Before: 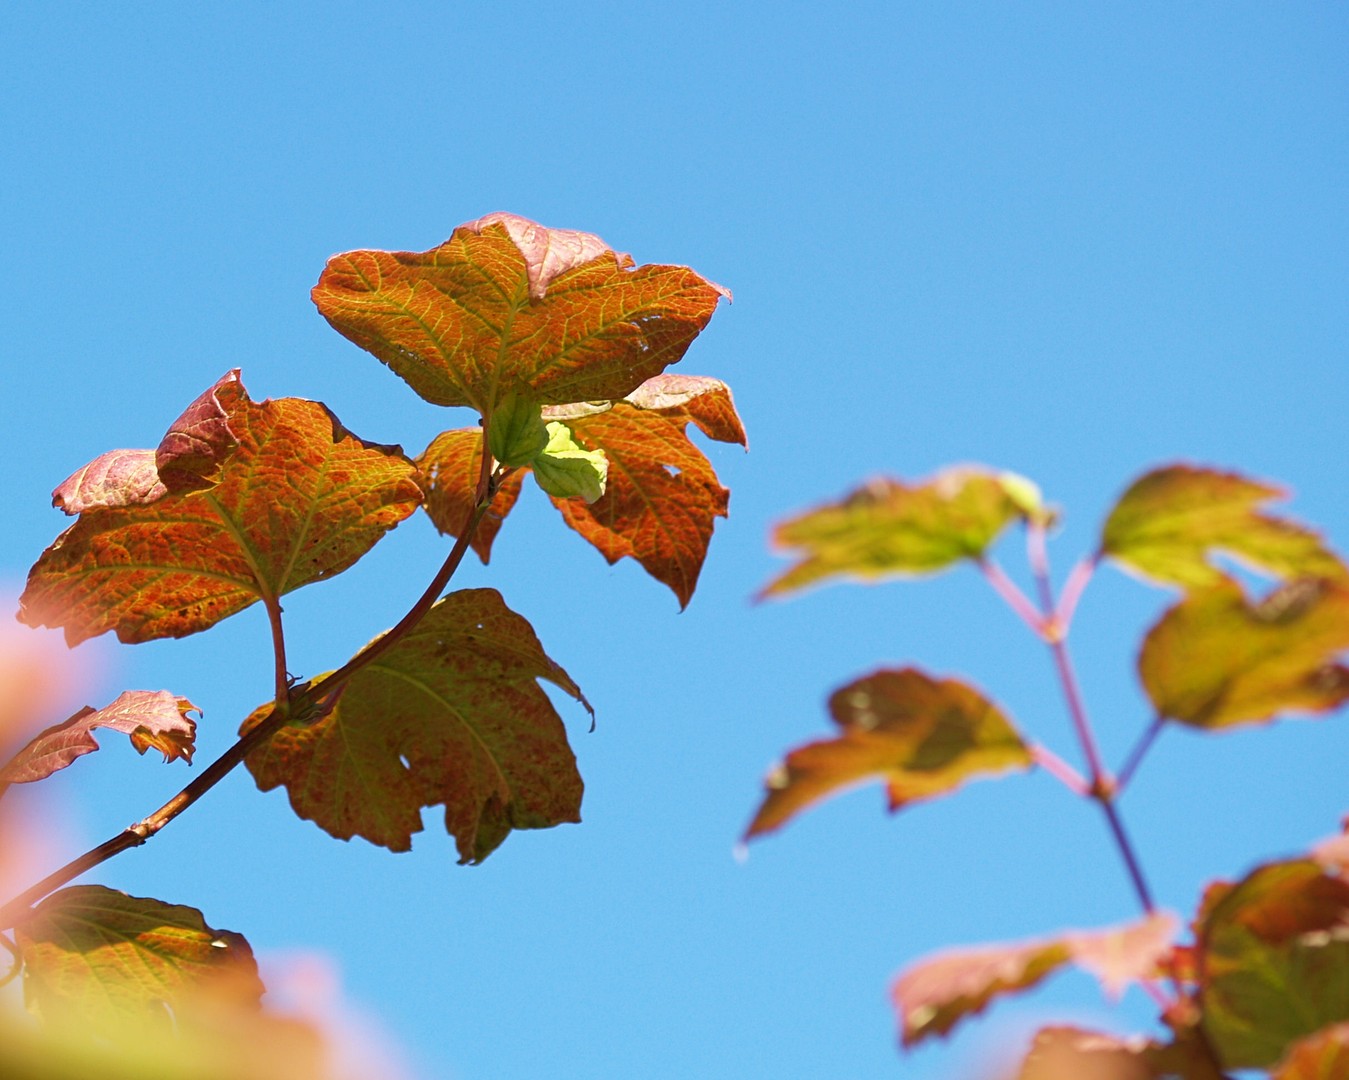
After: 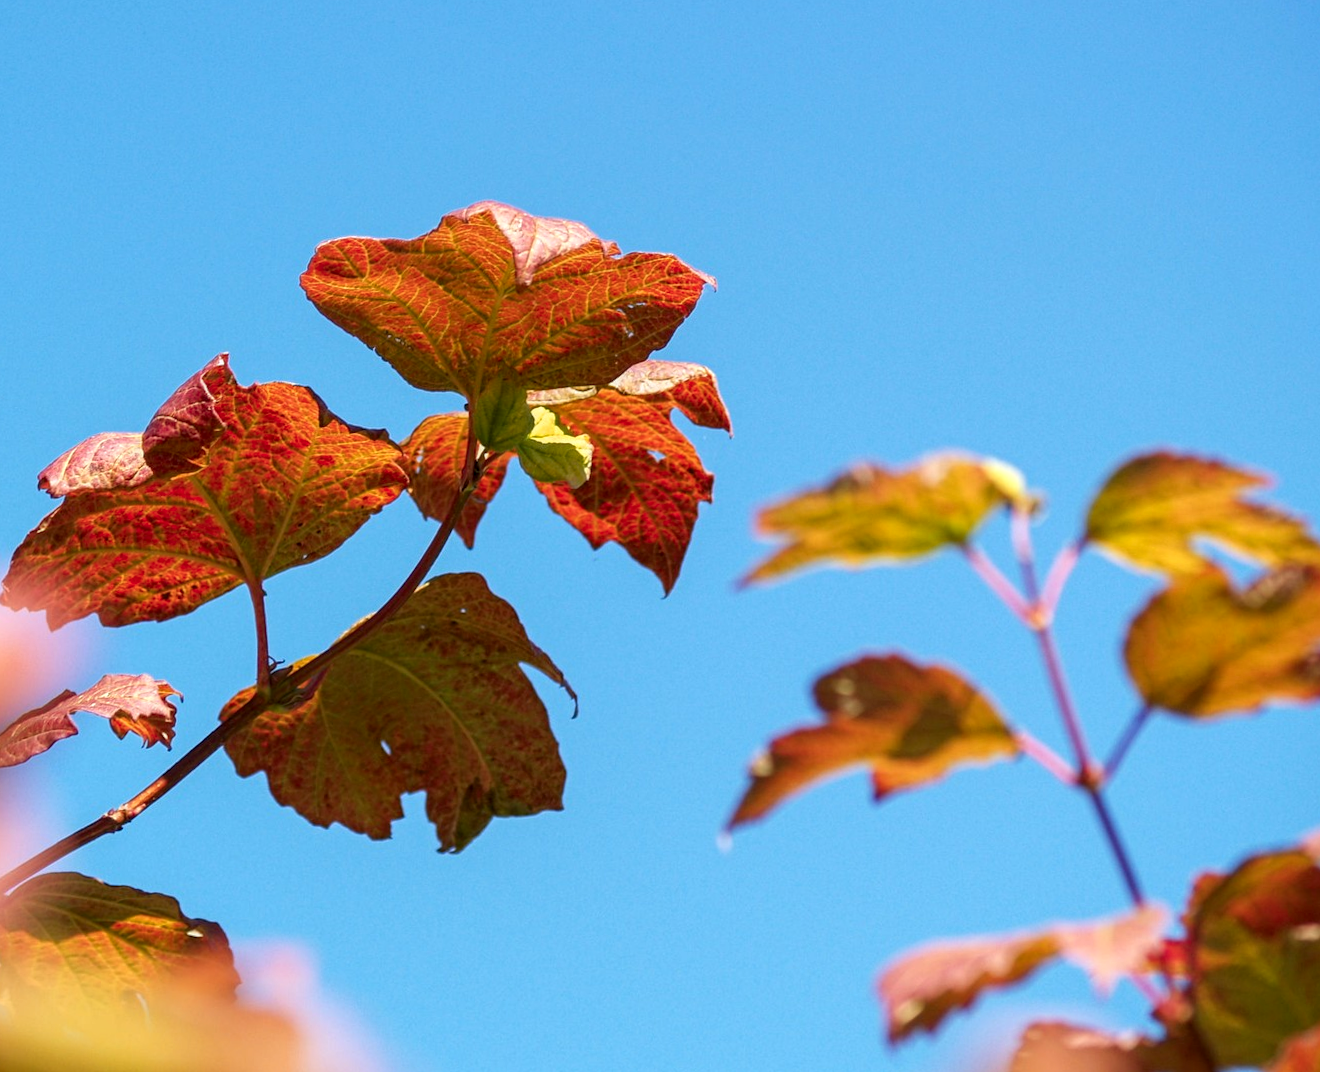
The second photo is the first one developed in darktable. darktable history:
local contrast: detail 130%
color zones: curves: ch1 [(0.309, 0.524) (0.41, 0.329) (0.508, 0.509)]; ch2 [(0.25, 0.457) (0.75, 0.5)]
rotate and perspective: rotation 0.226°, lens shift (vertical) -0.042, crop left 0.023, crop right 0.982, crop top 0.006, crop bottom 0.994
